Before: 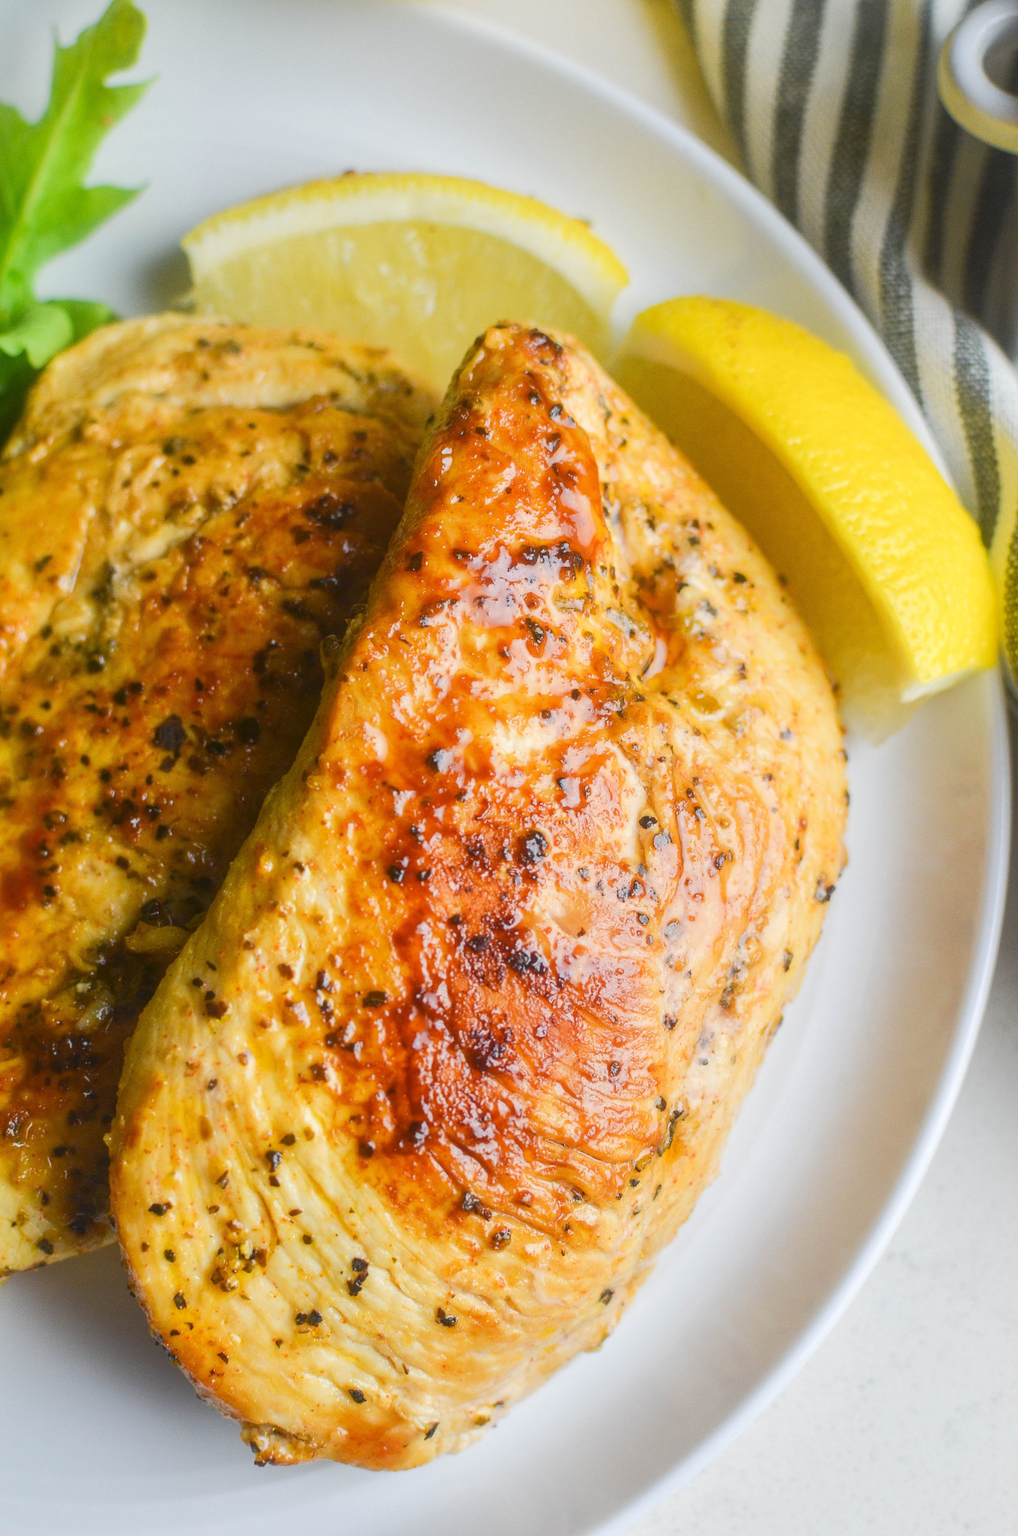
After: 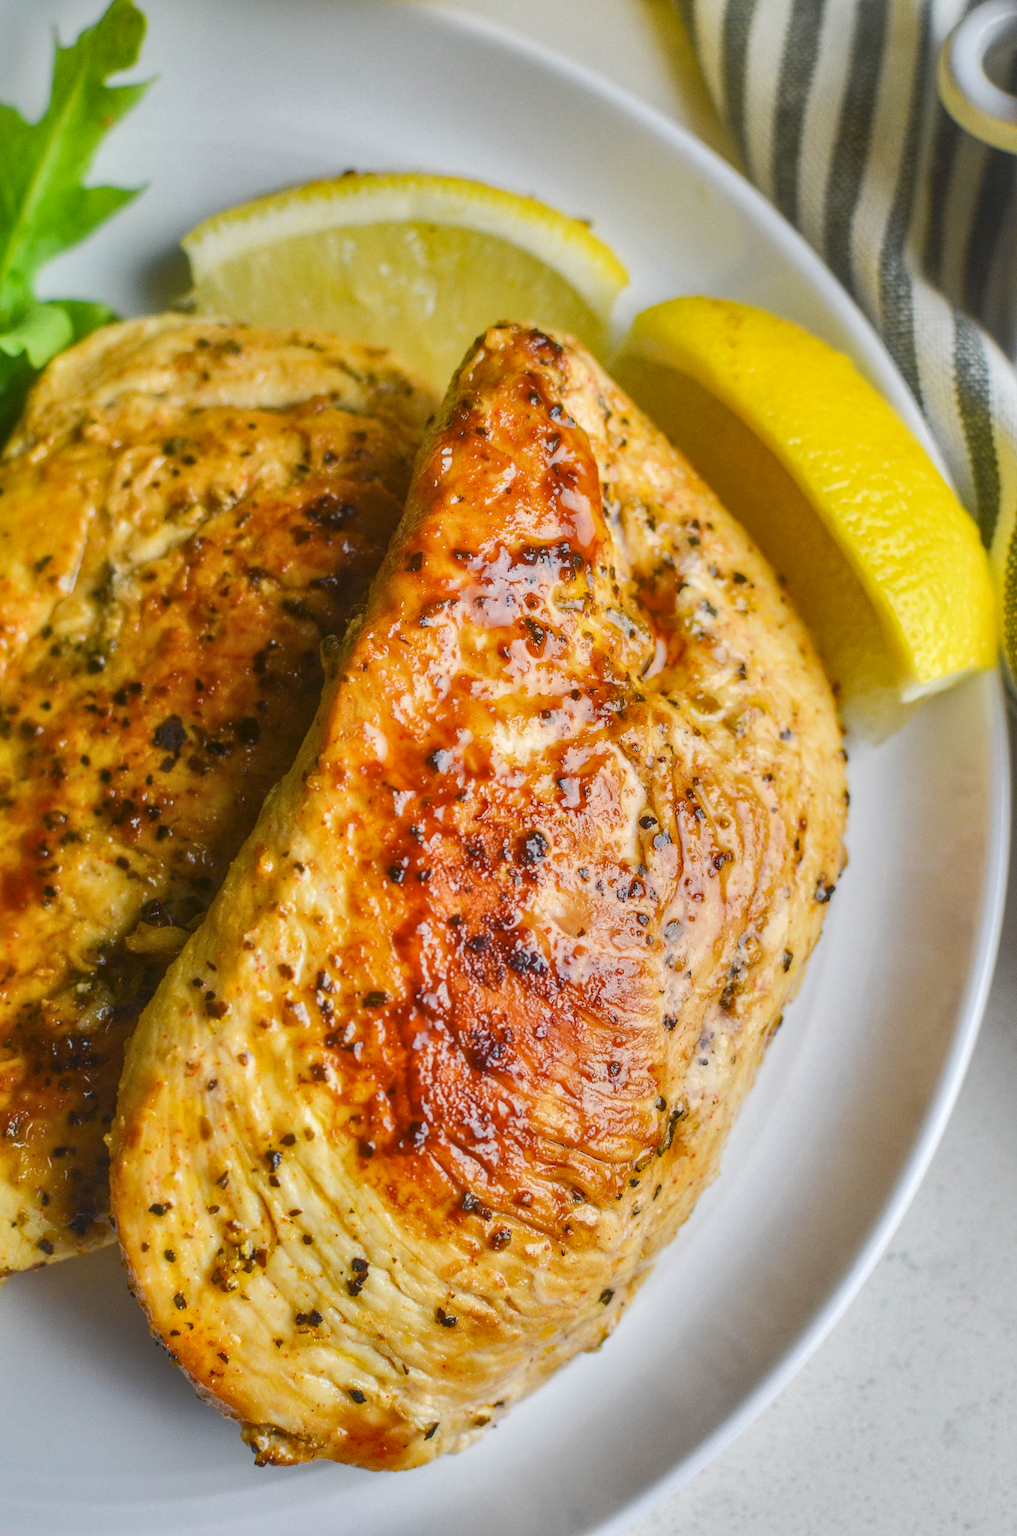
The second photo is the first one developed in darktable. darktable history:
local contrast: detail 114%
shadows and highlights: radius 108.73, shadows 23.62, highlights -58.15, low approximation 0.01, soften with gaussian
